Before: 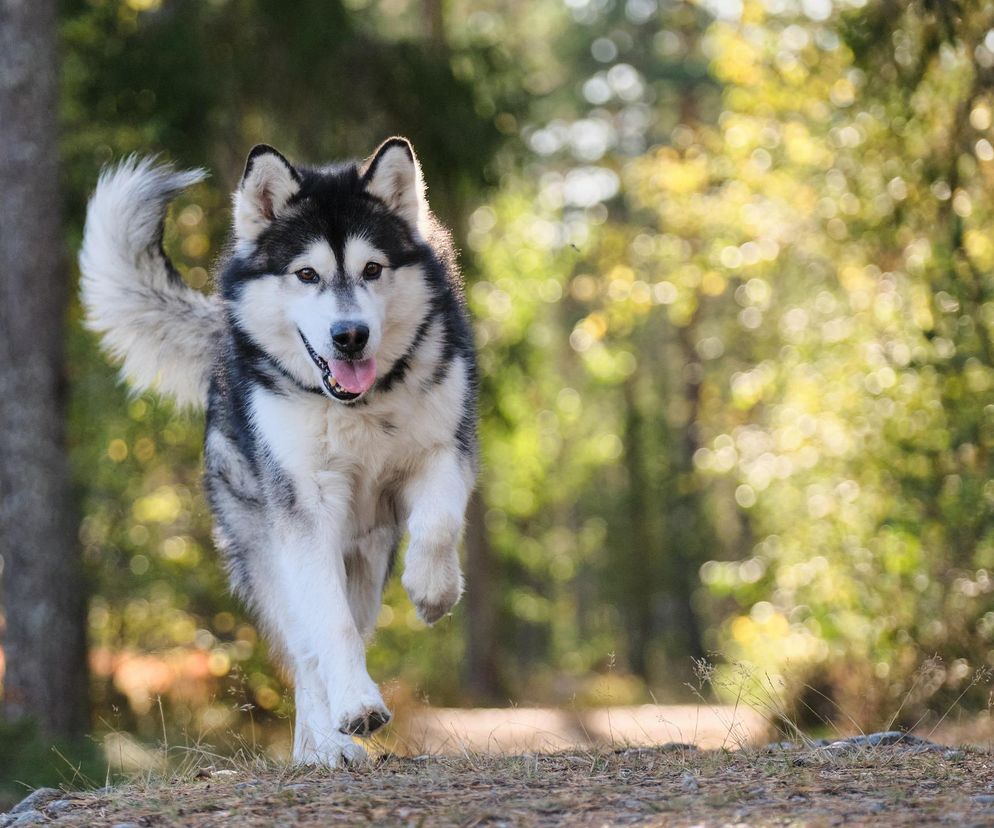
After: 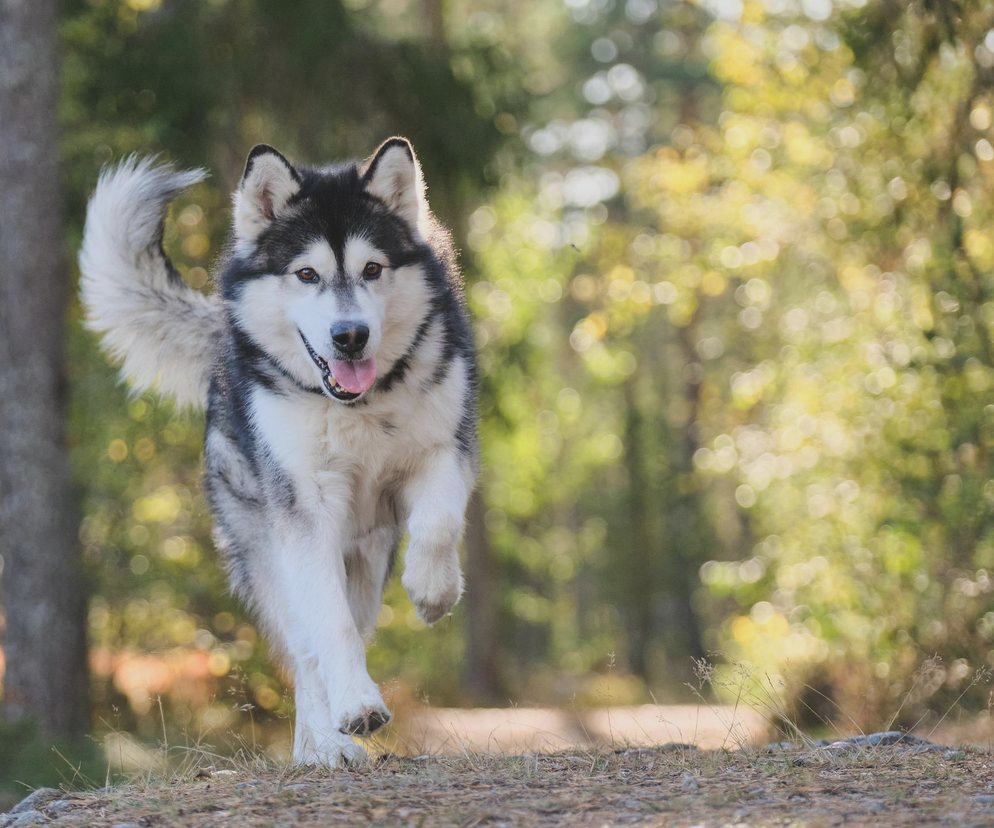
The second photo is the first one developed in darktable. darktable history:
contrast brightness saturation: contrast -0.162, brightness 0.047, saturation -0.132
